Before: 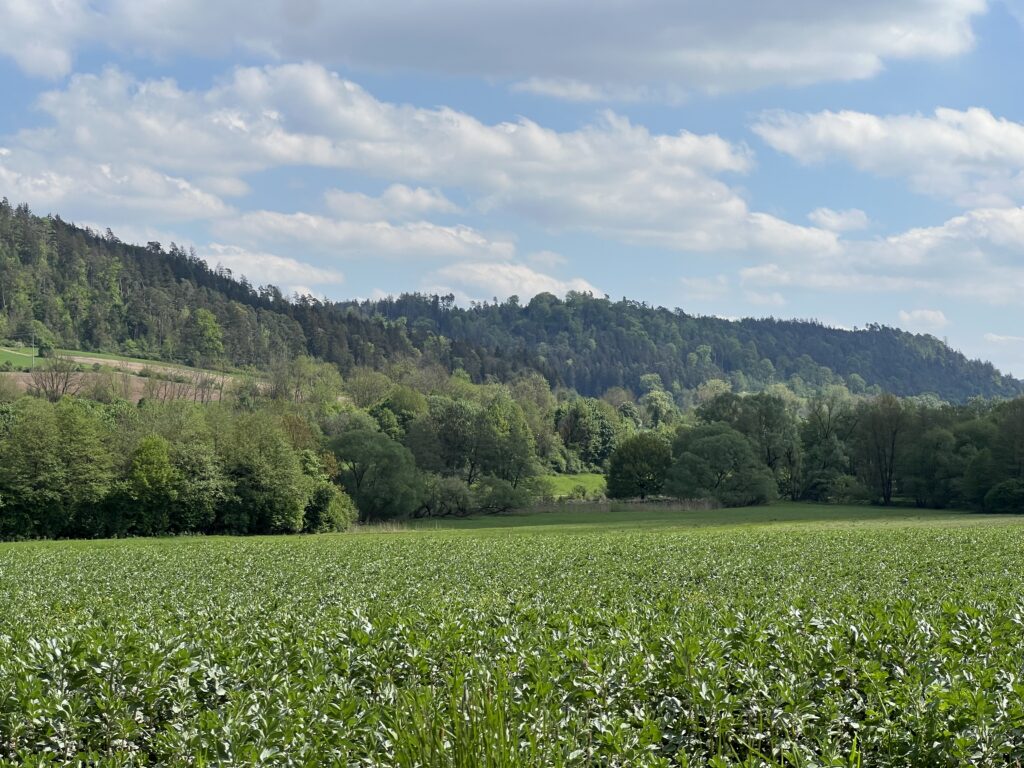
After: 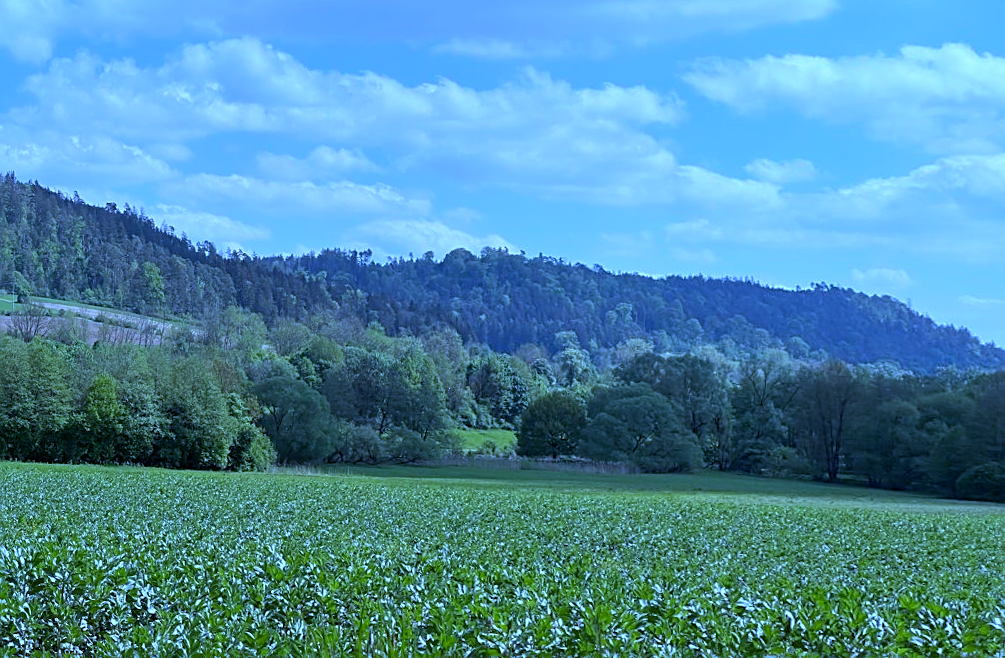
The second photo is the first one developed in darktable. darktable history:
white balance: red 0.766, blue 1.537
sharpen: on, module defaults
rotate and perspective: rotation 1.69°, lens shift (vertical) -0.023, lens shift (horizontal) -0.291, crop left 0.025, crop right 0.988, crop top 0.092, crop bottom 0.842
shadows and highlights: radius 125.46, shadows 21.19, highlights -21.19, low approximation 0.01
